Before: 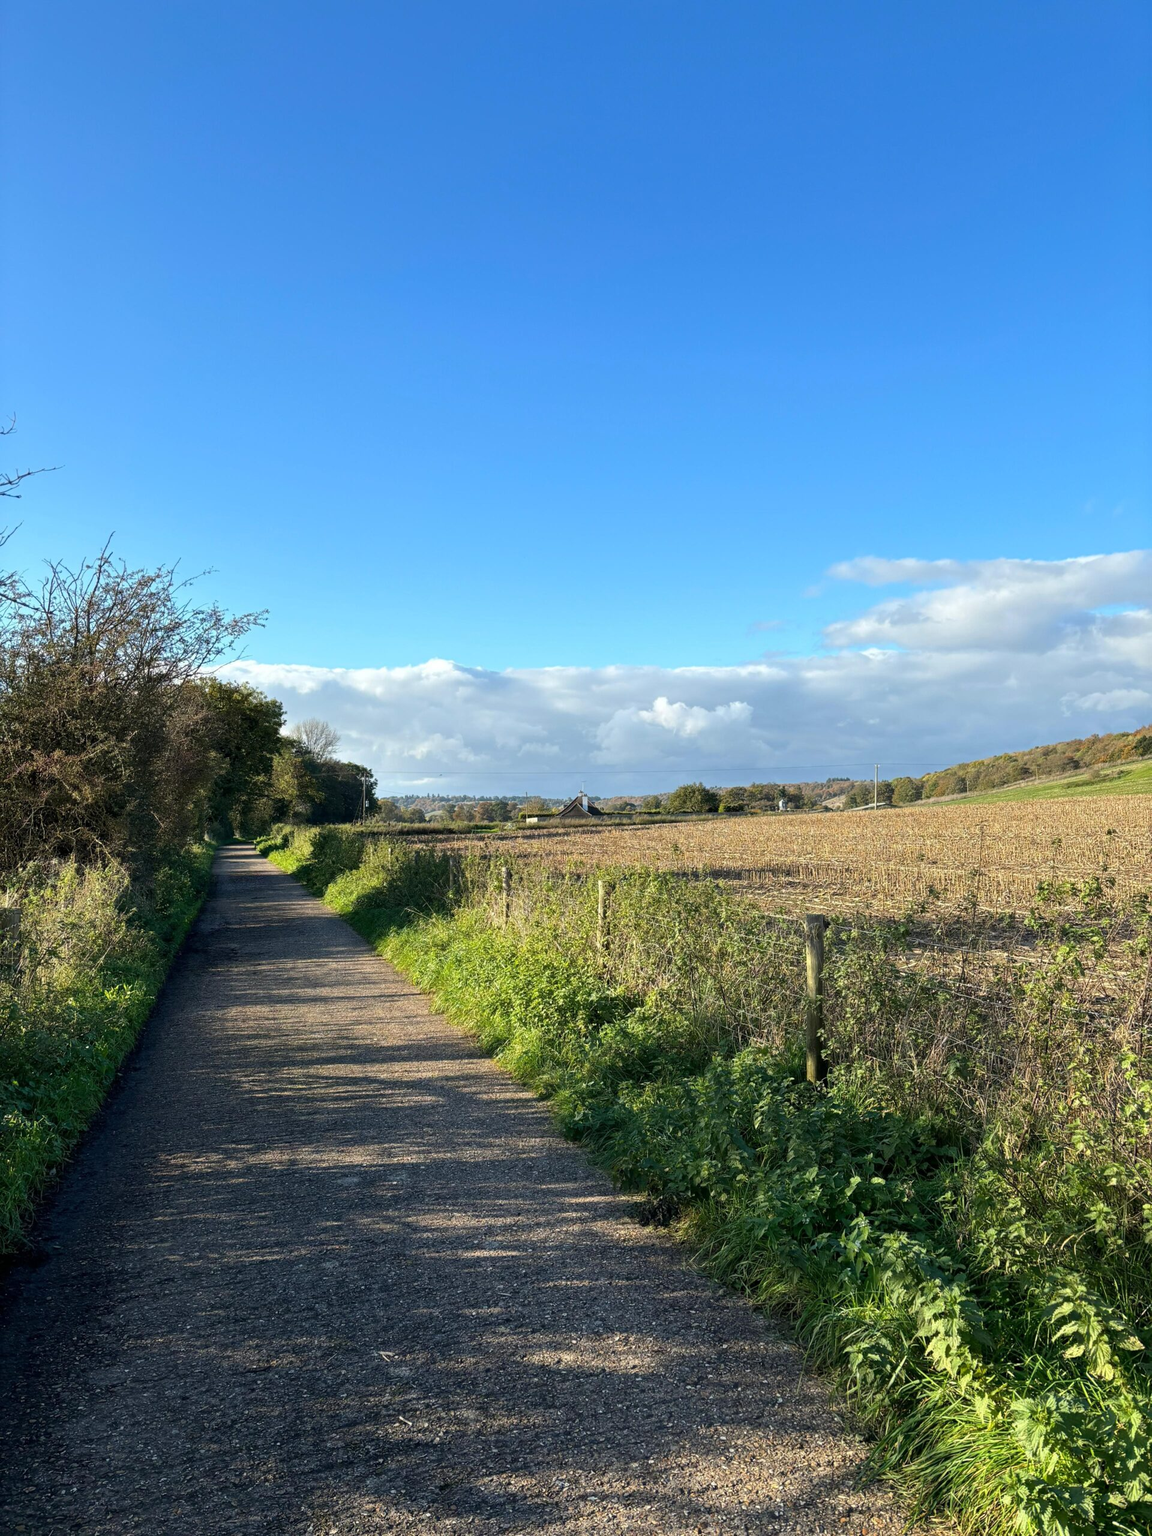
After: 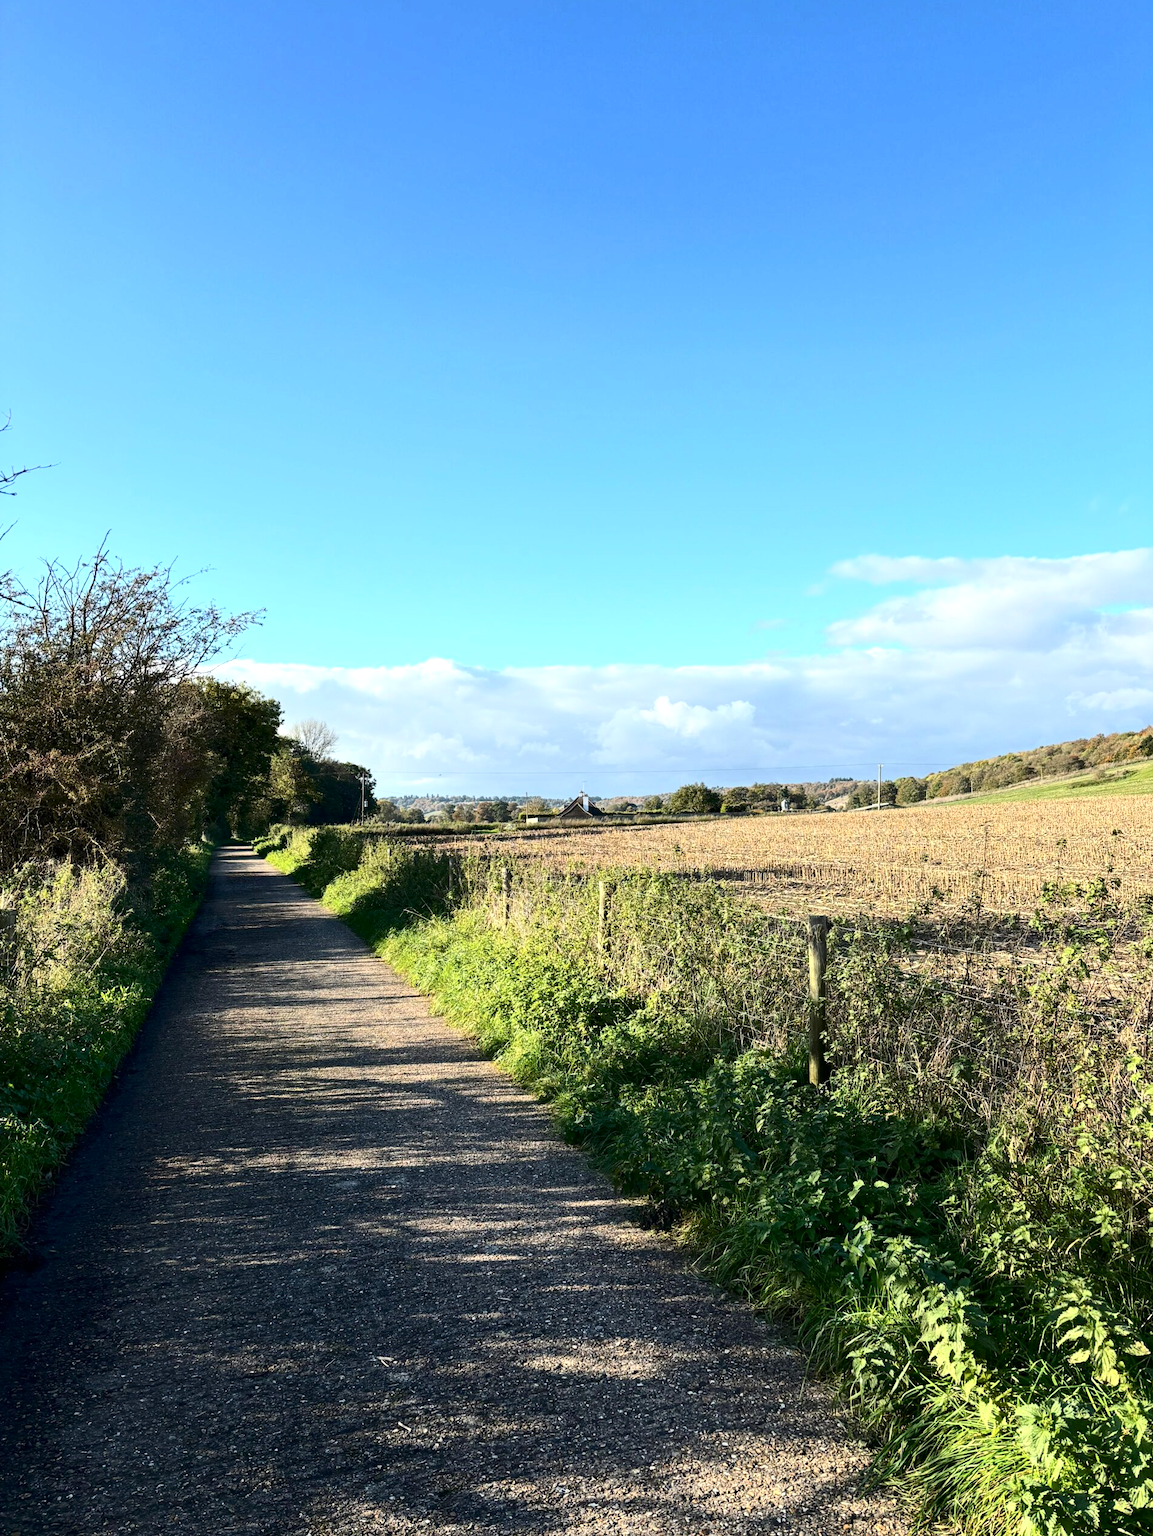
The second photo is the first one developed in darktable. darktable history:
crop: left 0.434%, top 0.485%, right 0.244%, bottom 0.386%
exposure: black level correction 0, exposure 0.3 EV, compensate highlight preservation false
contrast brightness saturation: contrast 0.28
